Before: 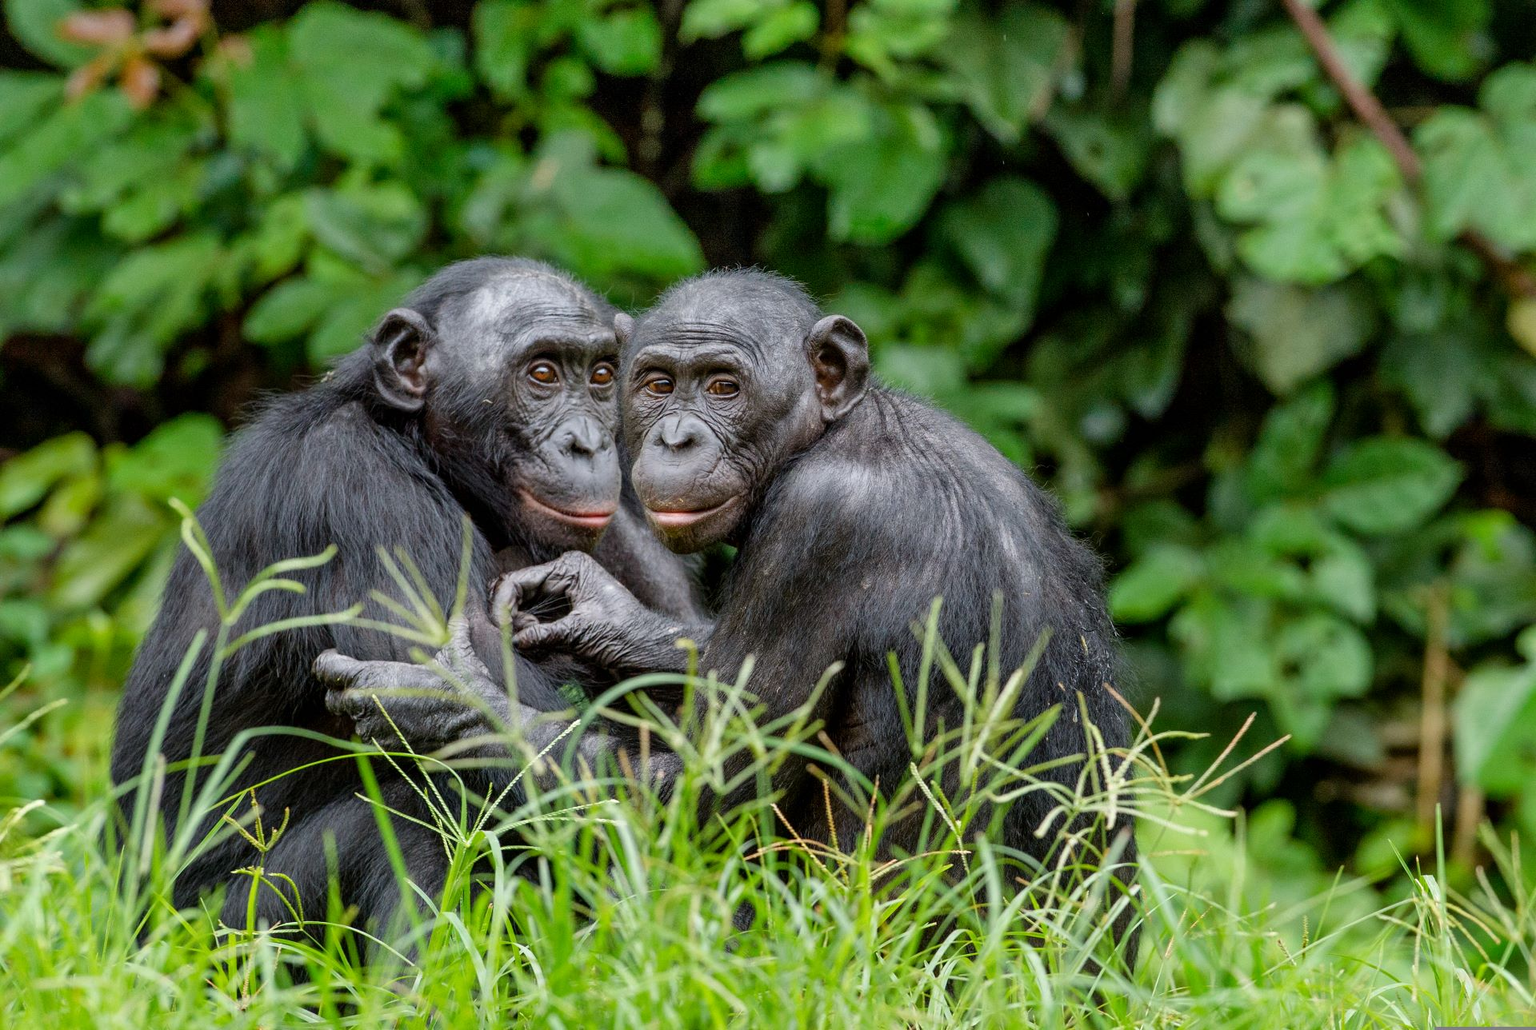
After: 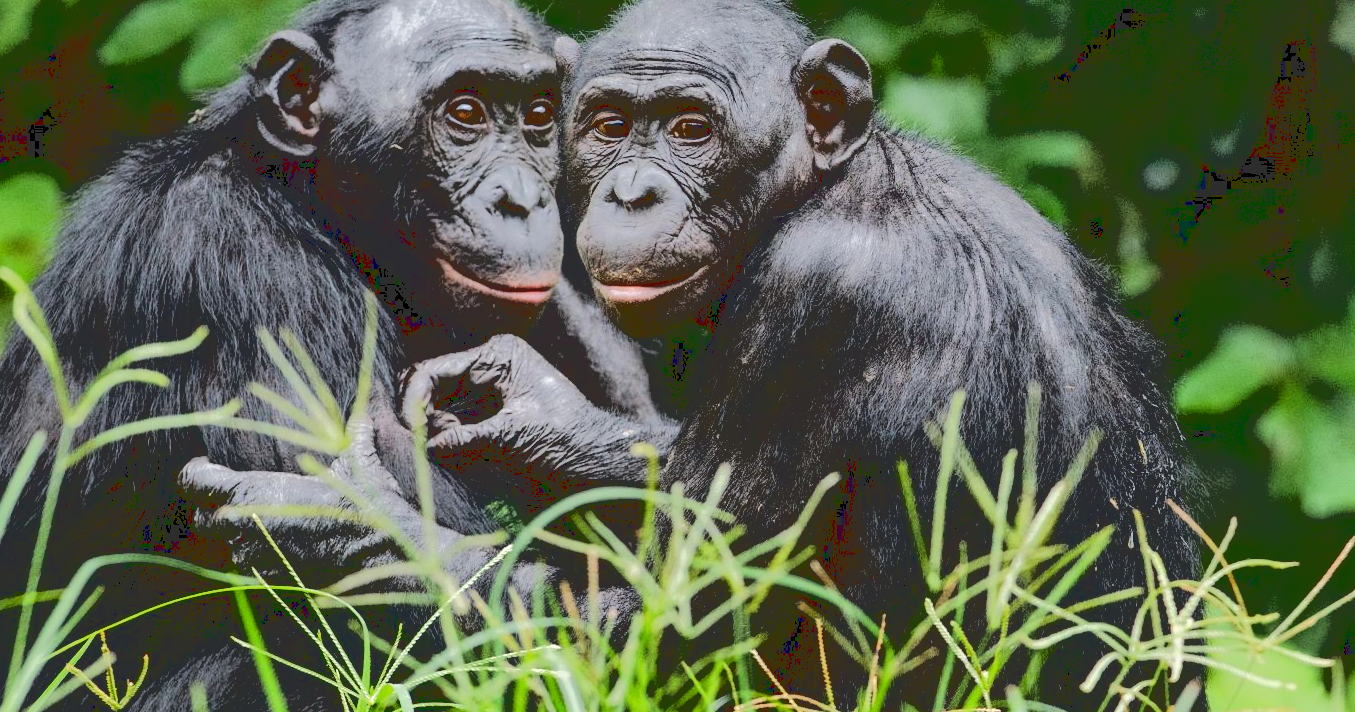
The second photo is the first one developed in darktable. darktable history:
base curve: curves: ch0 [(0.065, 0.026) (0.236, 0.358) (0.53, 0.546) (0.777, 0.841) (0.924, 0.992)], preserve colors average RGB
crop: left 11.123%, top 27.61%, right 18.3%, bottom 17.034%
